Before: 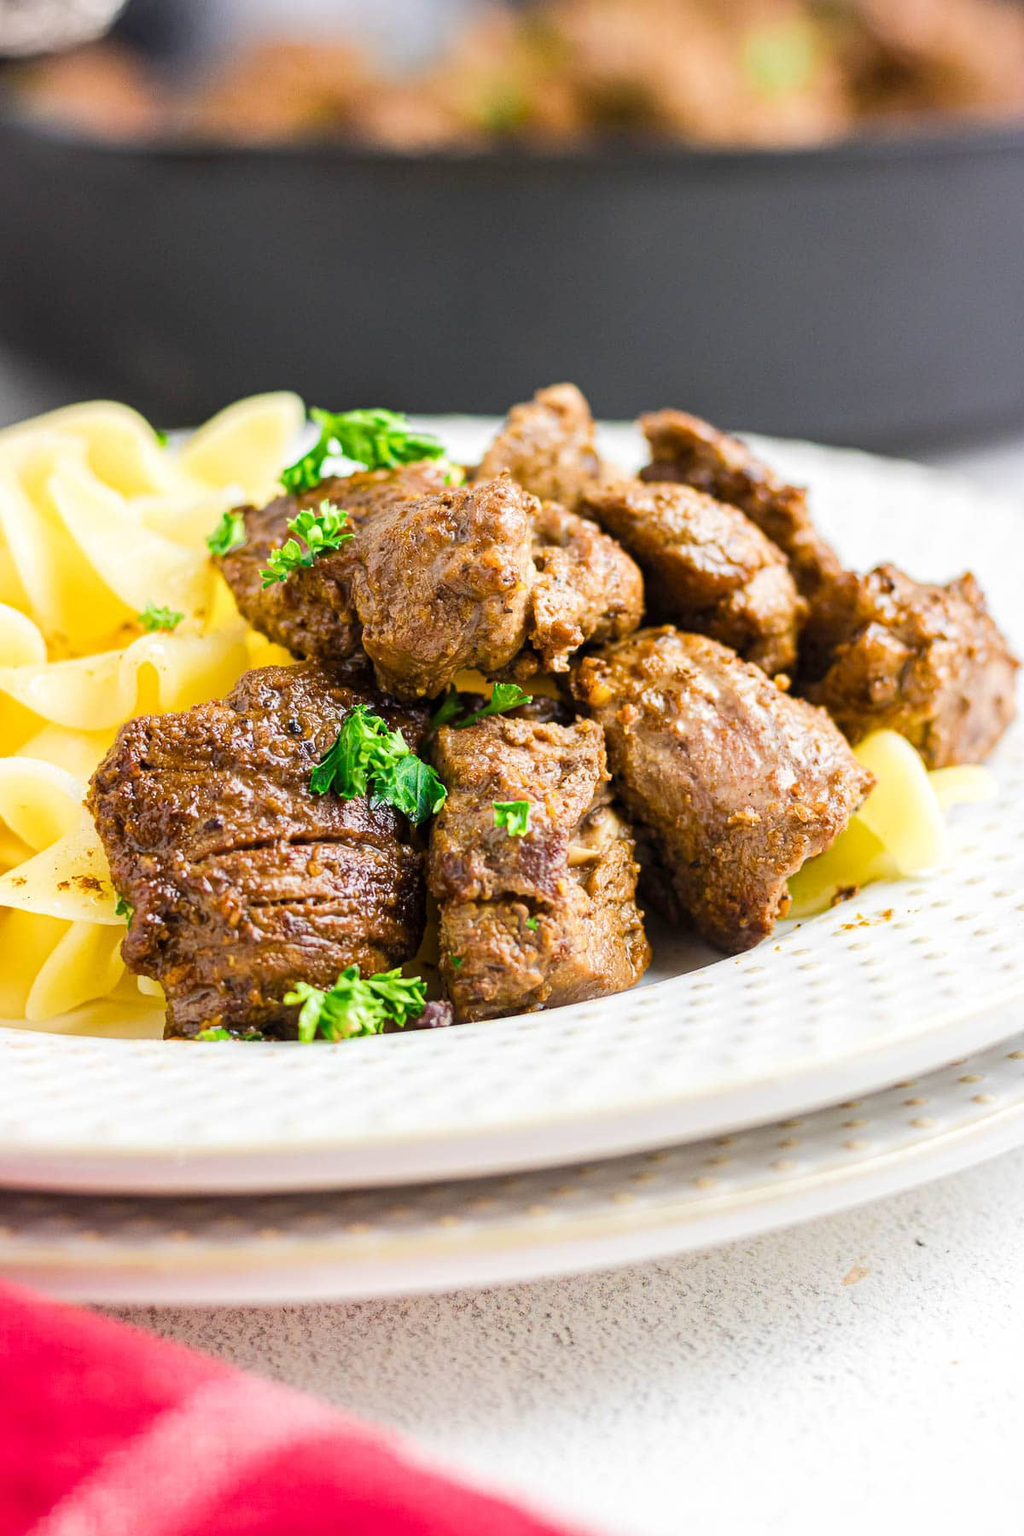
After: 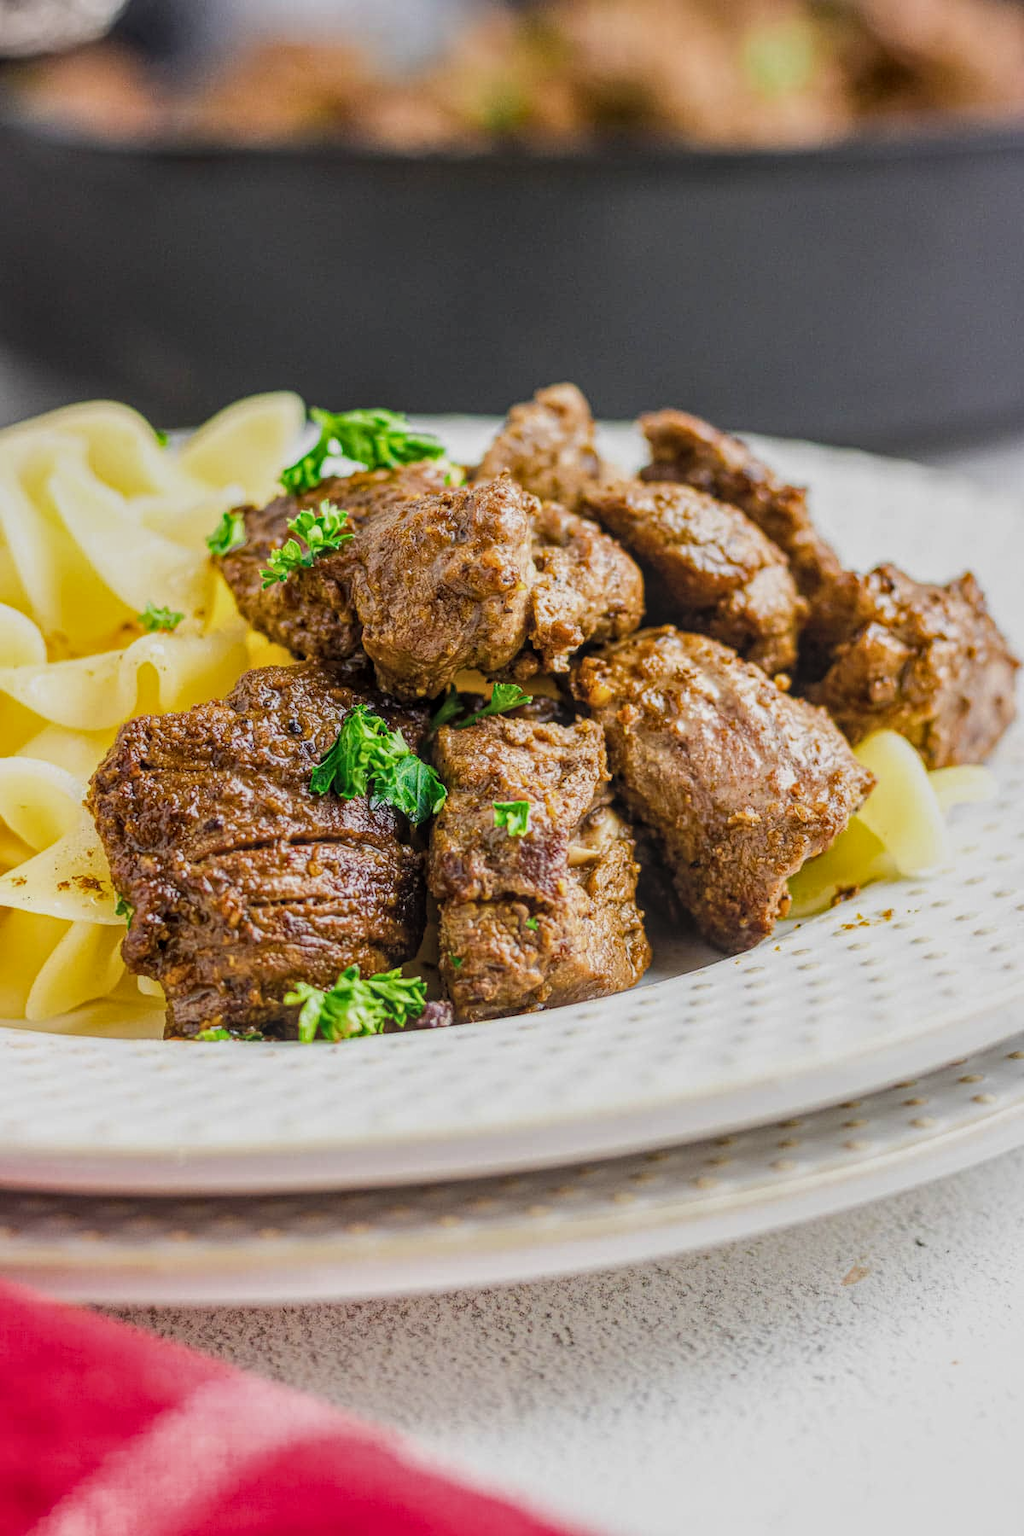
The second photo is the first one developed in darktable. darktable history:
tone equalizer: on, module defaults
exposure: exposure -0.575 EV, compensate highlight preservation false
local contrast: highlights 76%, shadows 55%, detail 176%, midtone range 0.209
